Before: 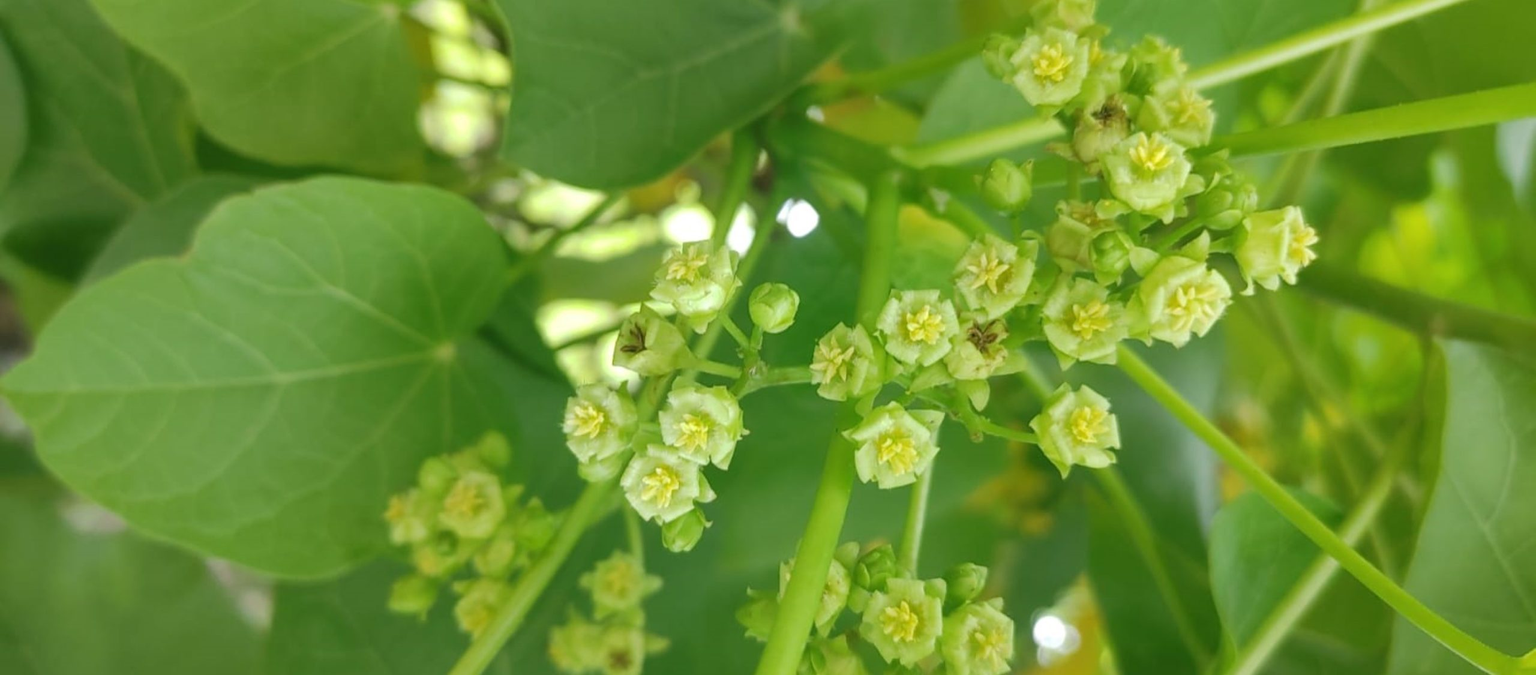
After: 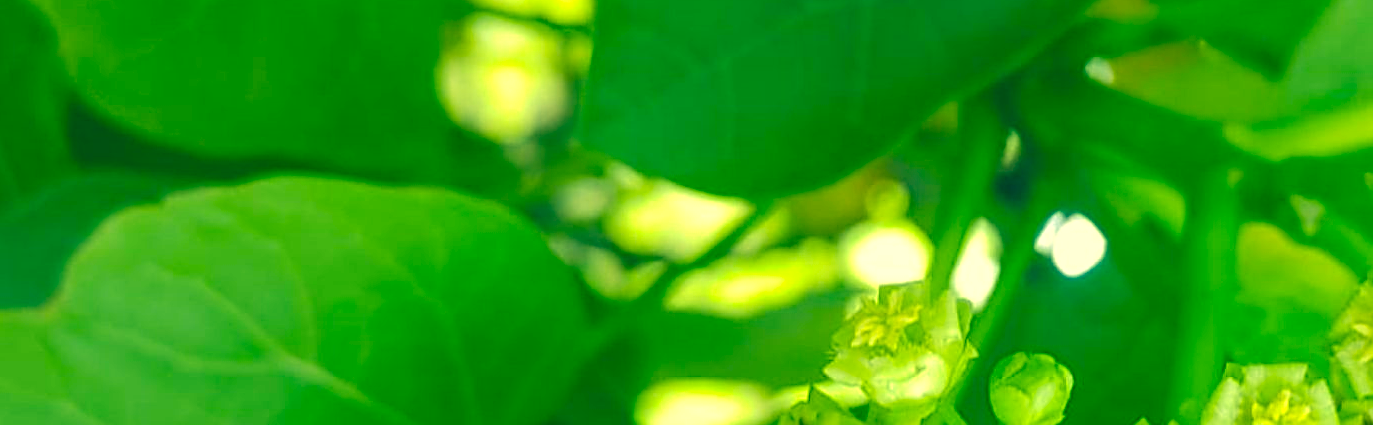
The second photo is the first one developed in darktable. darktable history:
sharpen: on, module defaults
crop: left 10.121%, top 10.631%, right 36.218%, bottom 51.526%
contrast brightness saturation: contrast 0.08, saturation 0.2
exposure: black level correction -0.003, exposure 0.04 EV, compensate highlight preservation false
color correction: highlights a* -15.58, highlights b* 40, shadows a* -40, shadows b* -26.18
local contrast: highlights 100%, shadows 100%, detail 120%, midtone range 0.2
white balance: red 1.066, blue 1.119
velvia: on, module defaults
